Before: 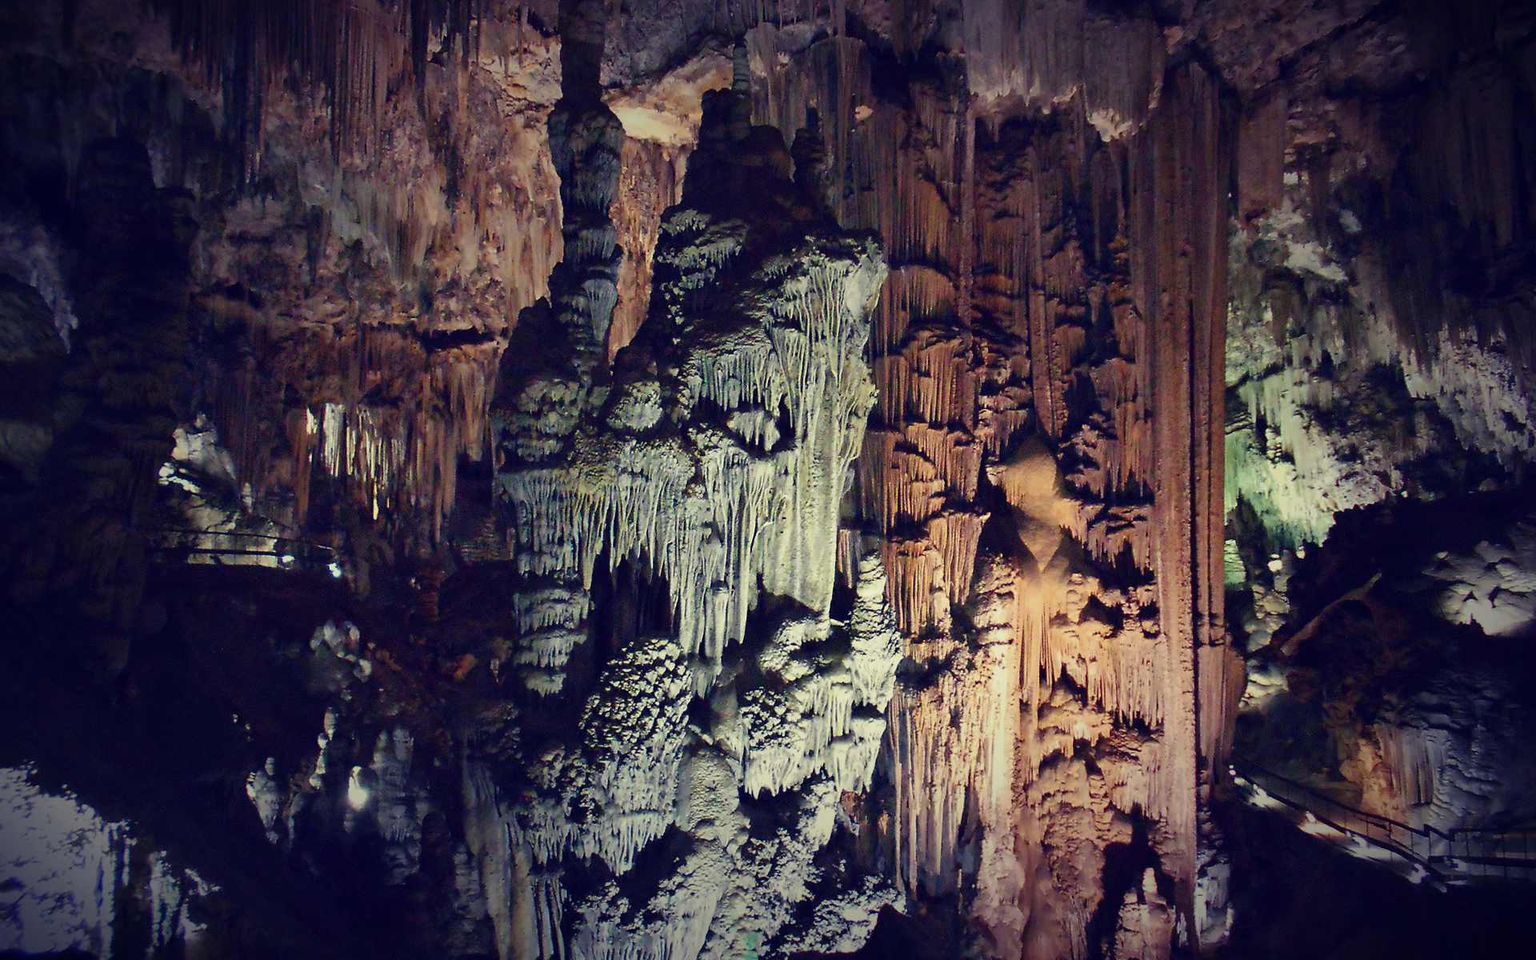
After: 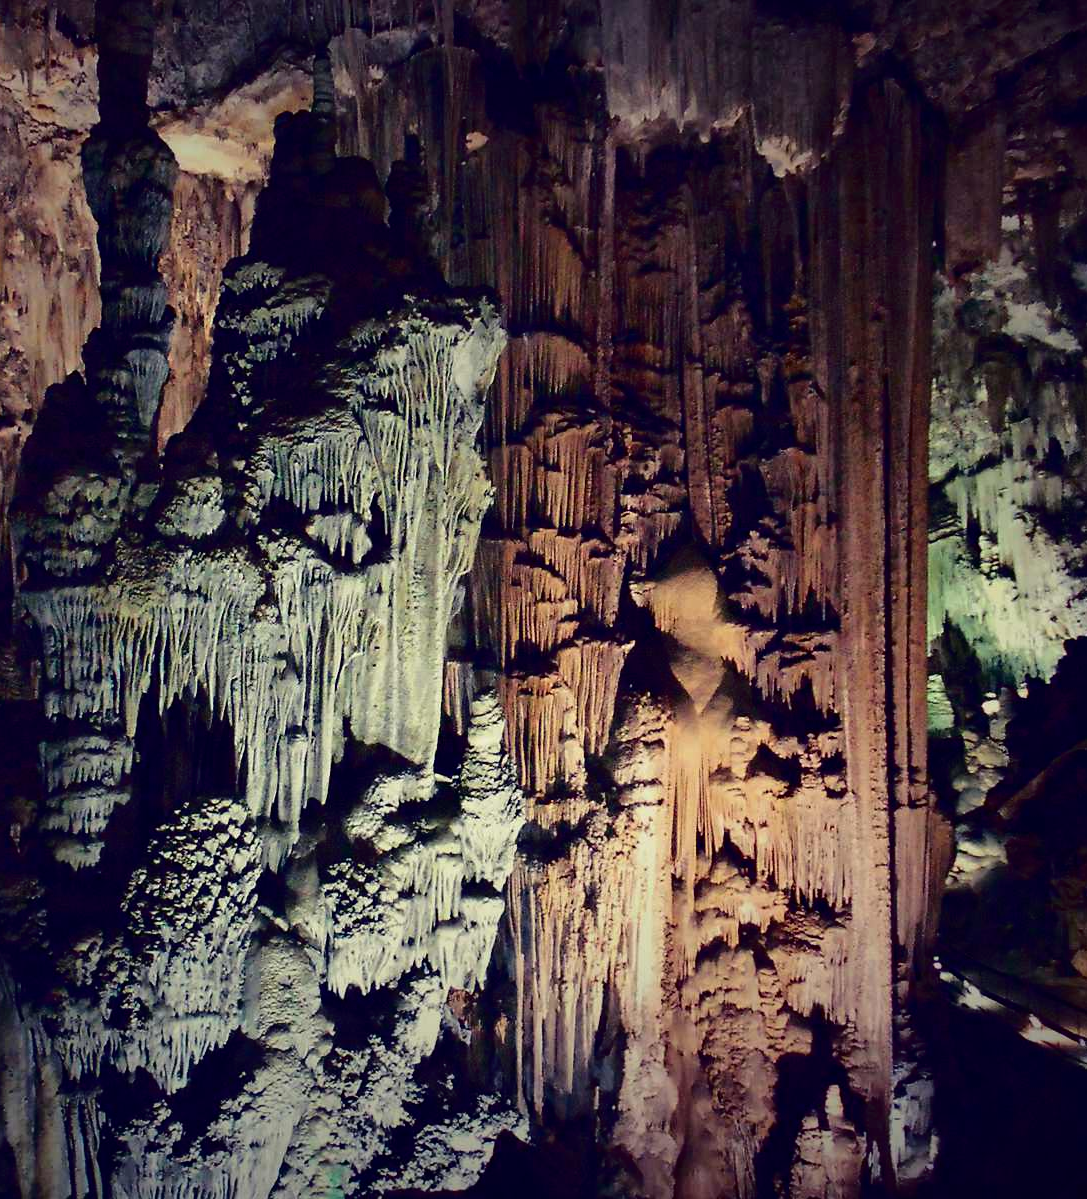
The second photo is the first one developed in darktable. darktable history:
fill light: exposure -2 EV, width 8.6
crop: left 31.458%, top 0%, right 11.876%
